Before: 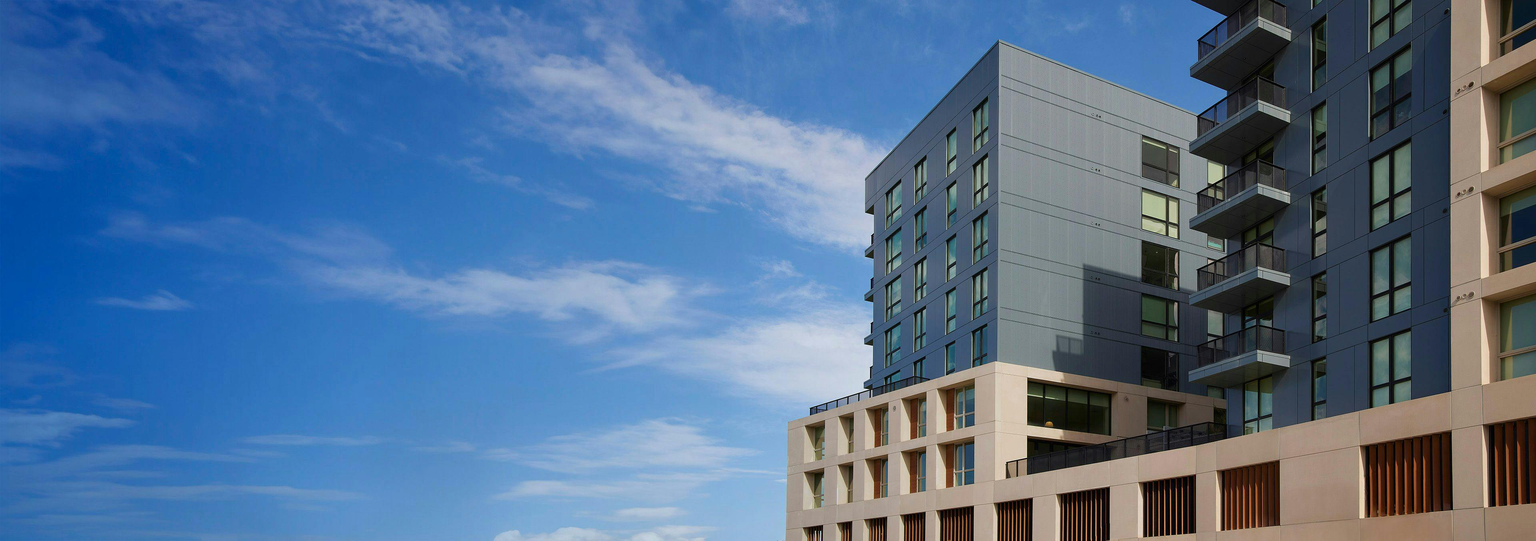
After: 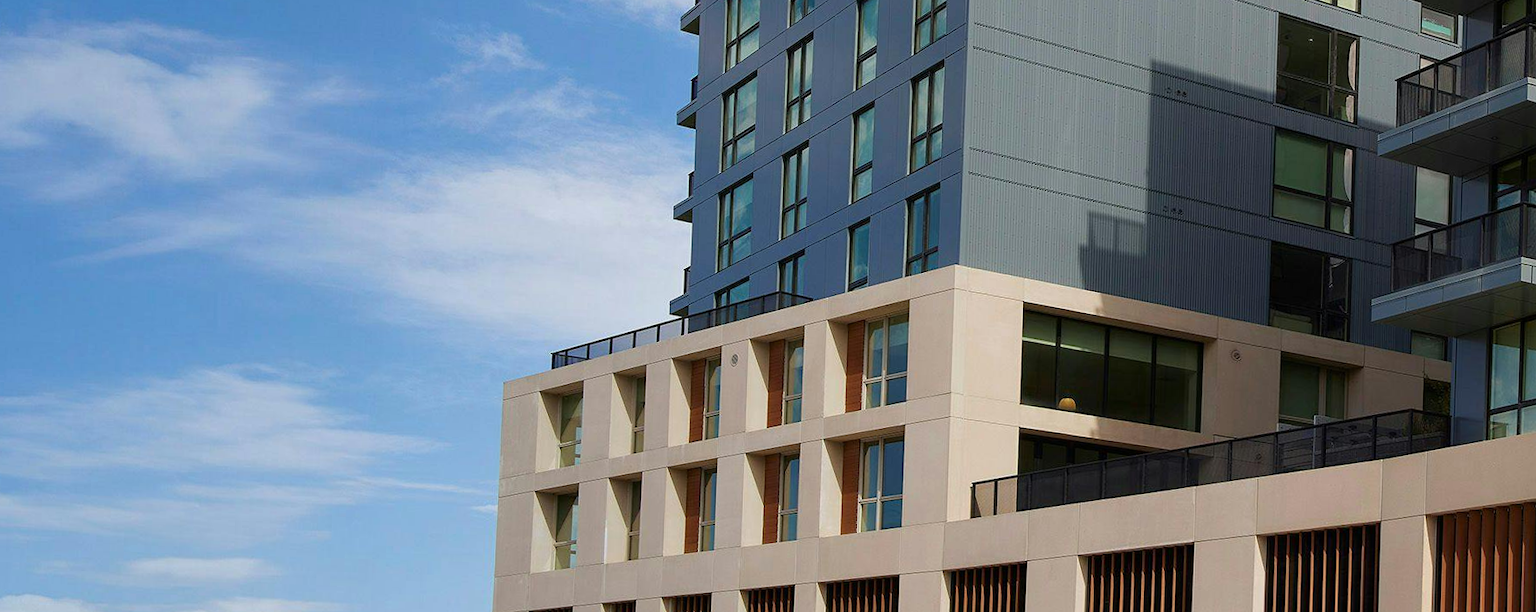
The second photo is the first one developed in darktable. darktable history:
crop: left 35.976%, top 45.819%, right 18.162%, bottom 5.807%
rotate and perspective: rotation 1.72°, automatic cropping off
